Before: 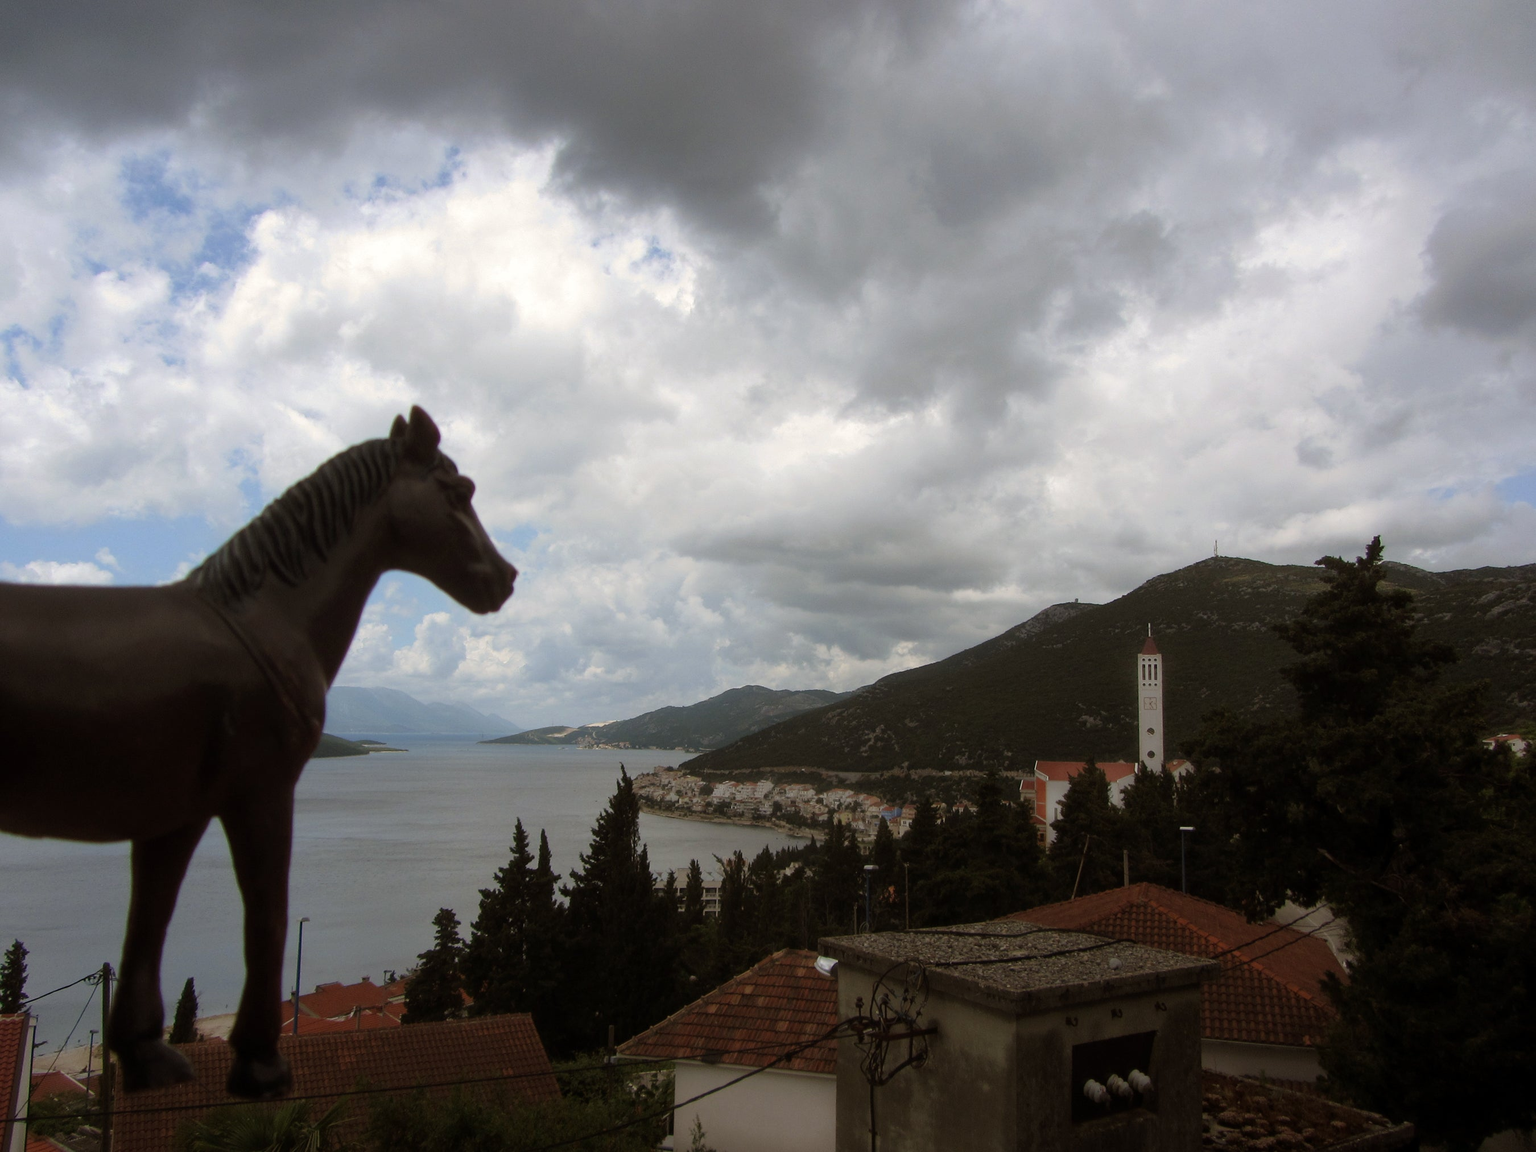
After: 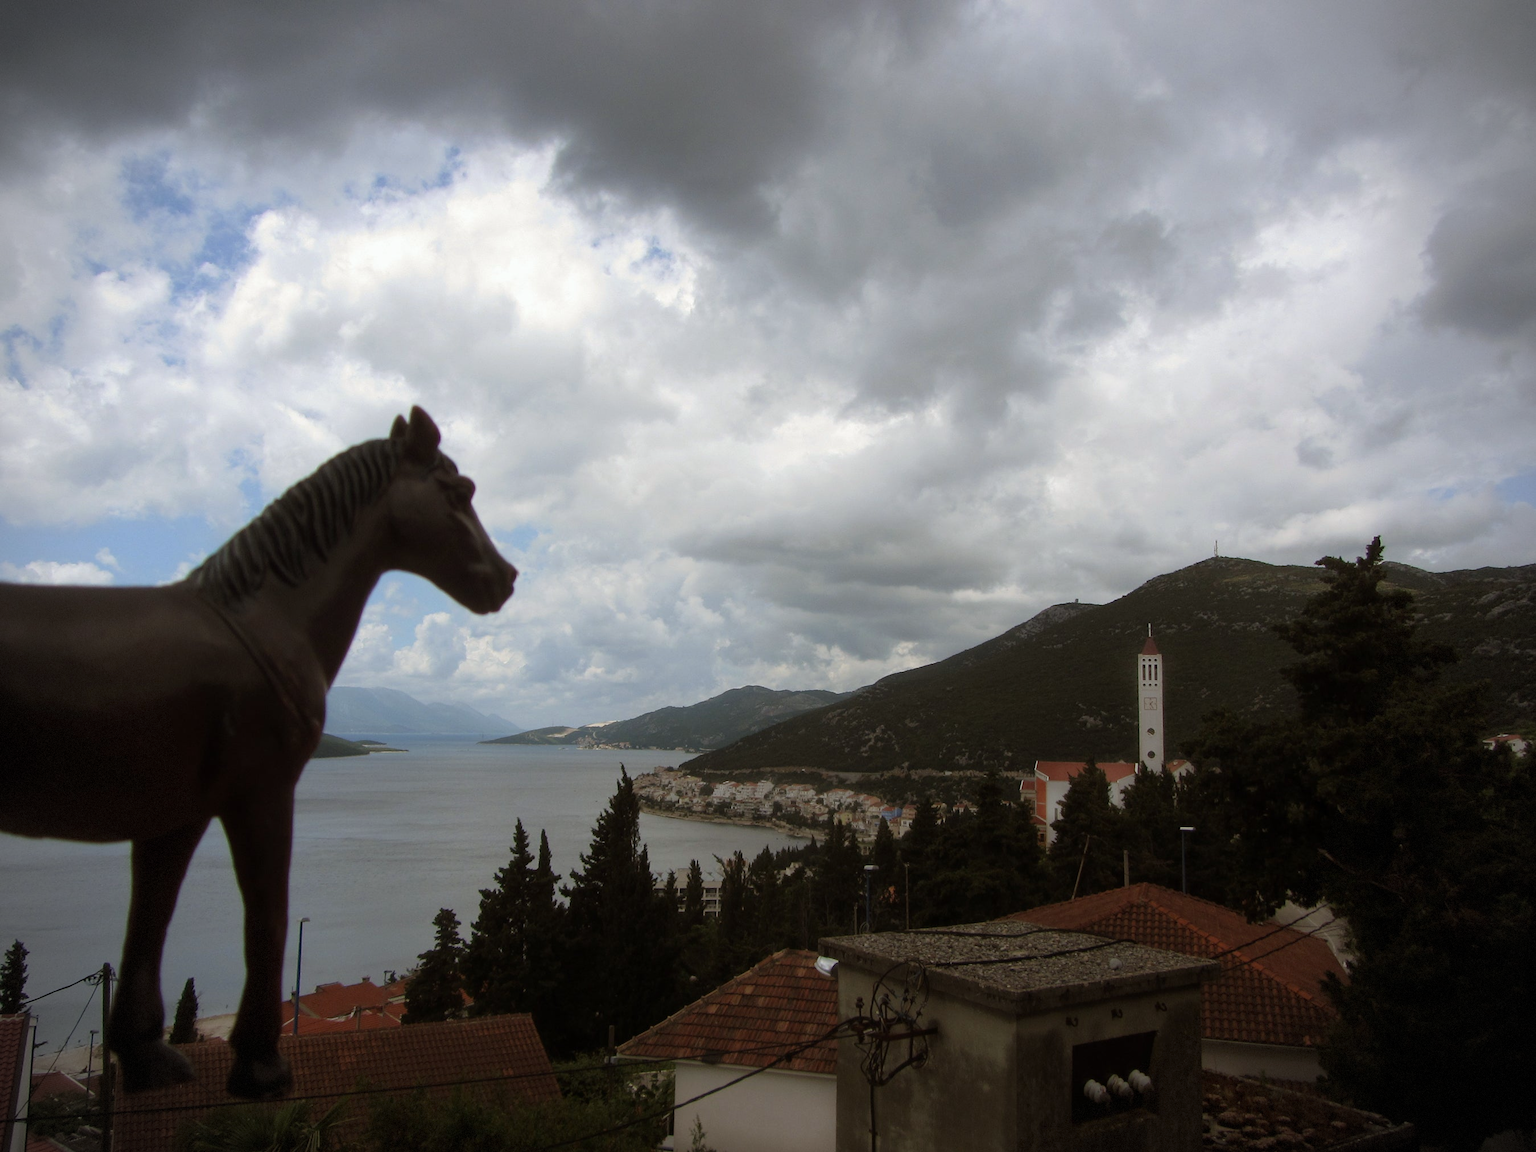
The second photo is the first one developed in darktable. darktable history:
white balance: red 0.986, blue 1.01
exposure: exposure -0.021 EV, compensate highlight preservation false
vignetting: dithering 8-bit output, unbound false
